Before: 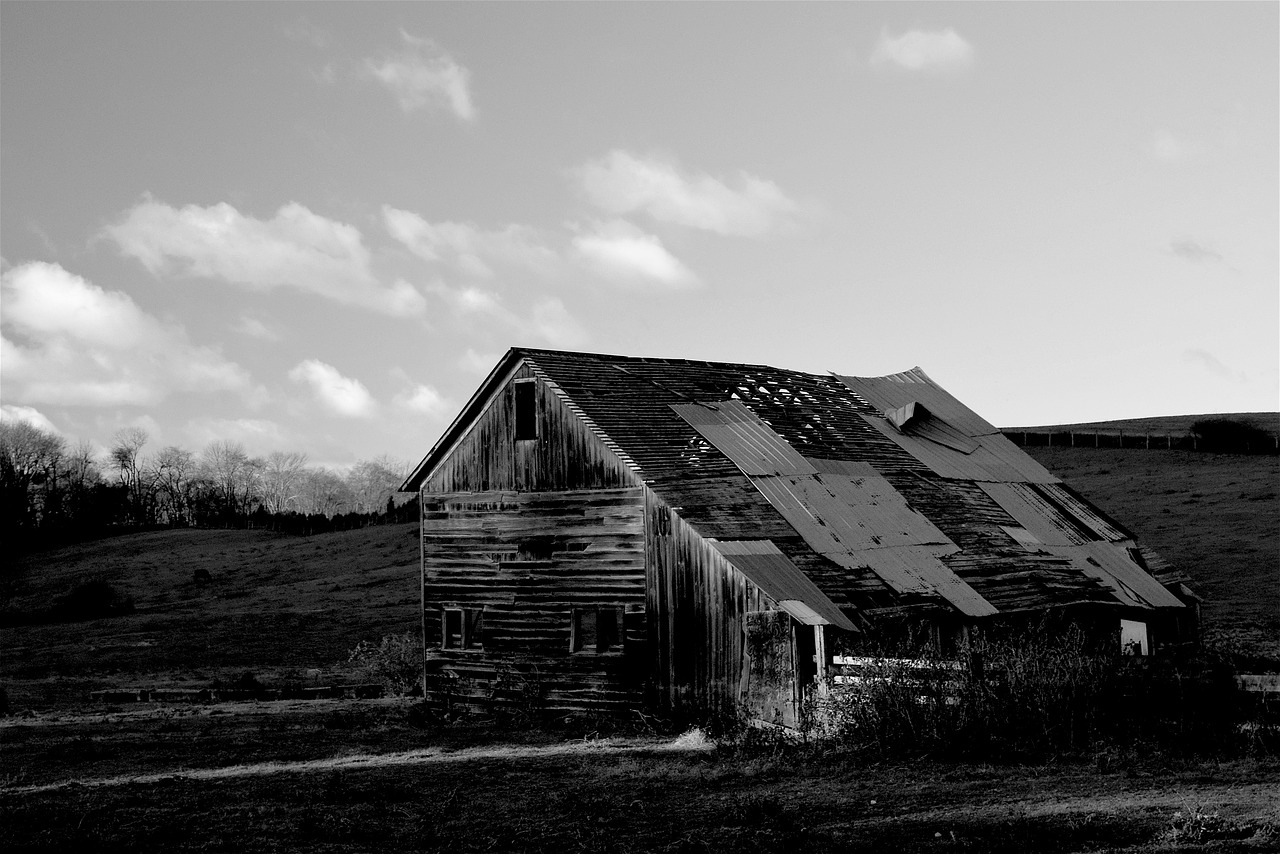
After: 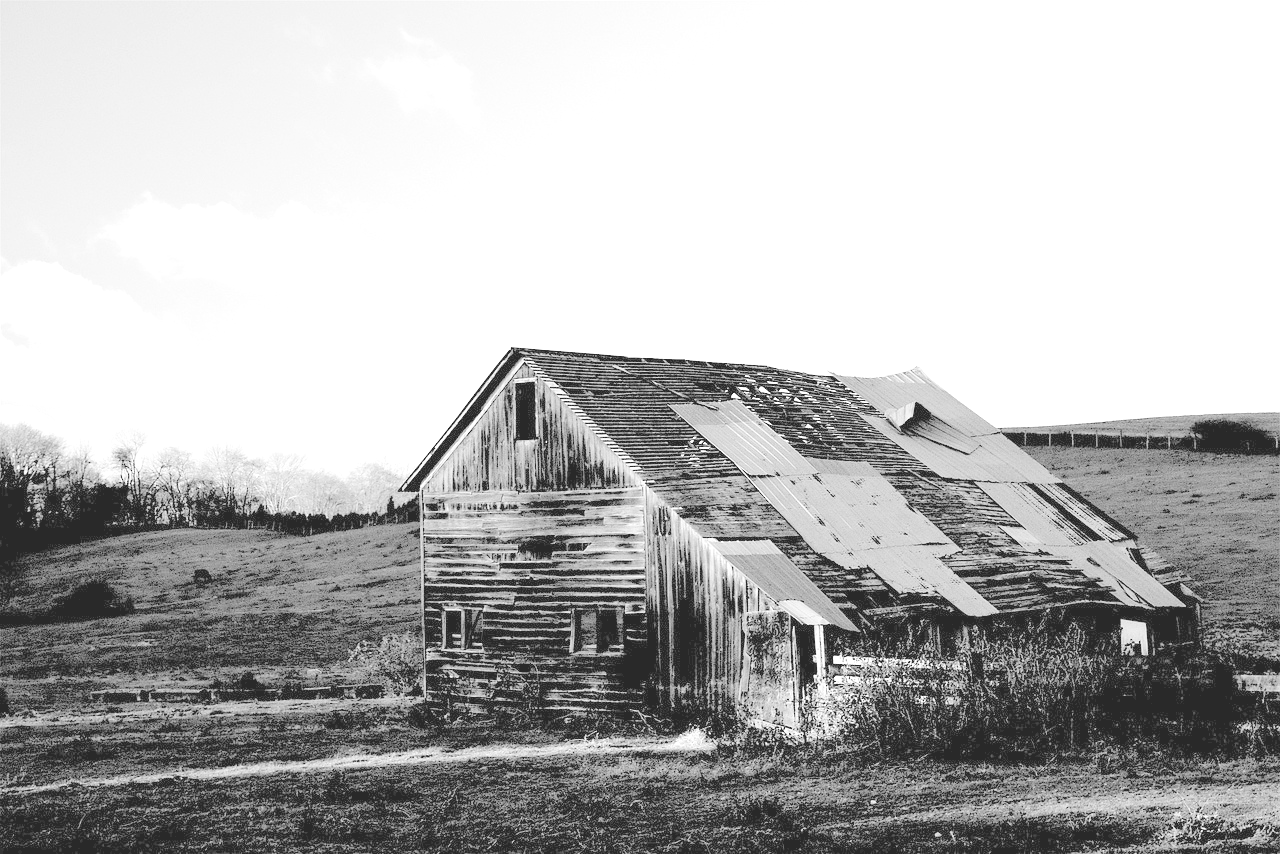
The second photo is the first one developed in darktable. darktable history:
exposure: black level correction 0, exposure 1.1 EV, compensate highlight preservation false
contrast brightness saturation: brightness 1
